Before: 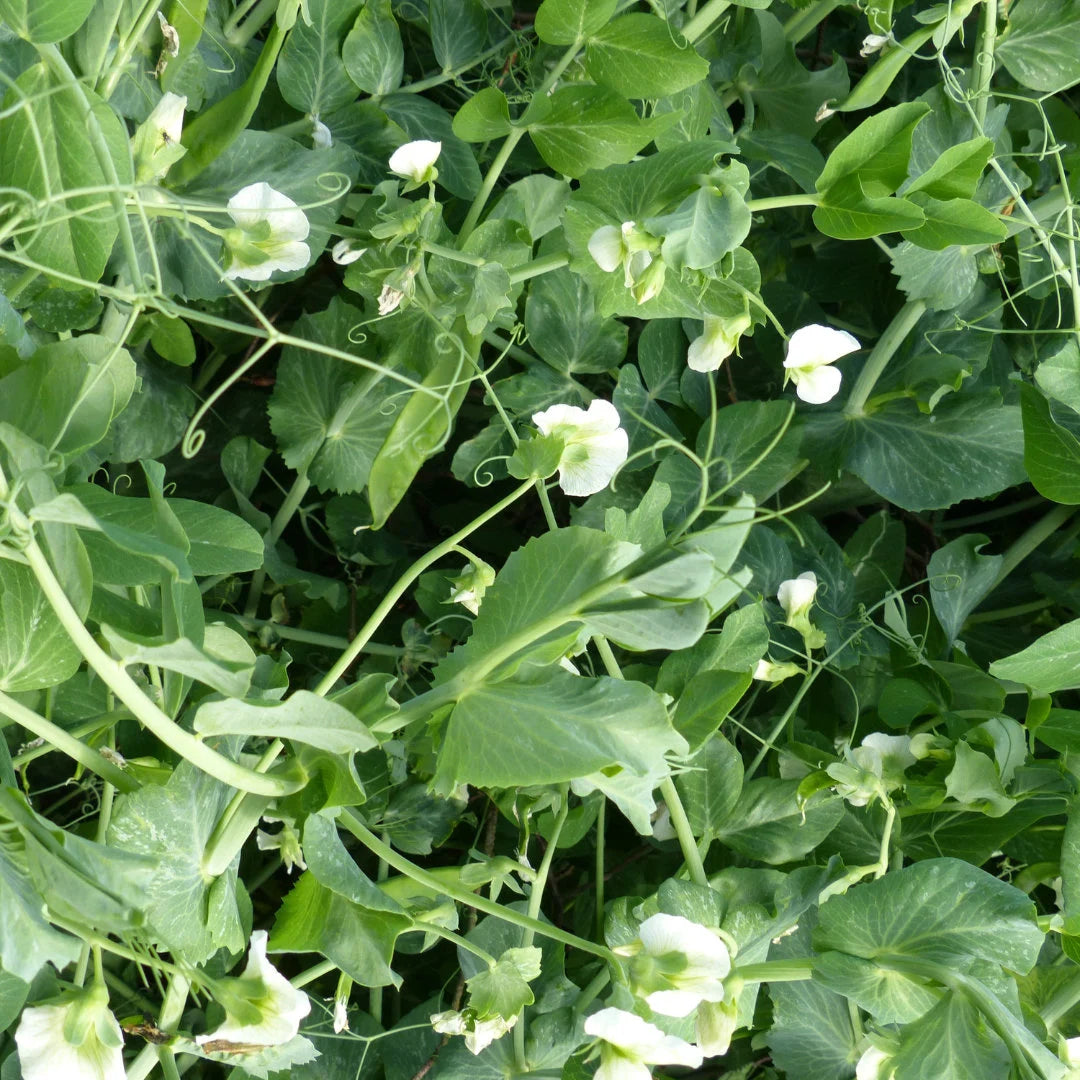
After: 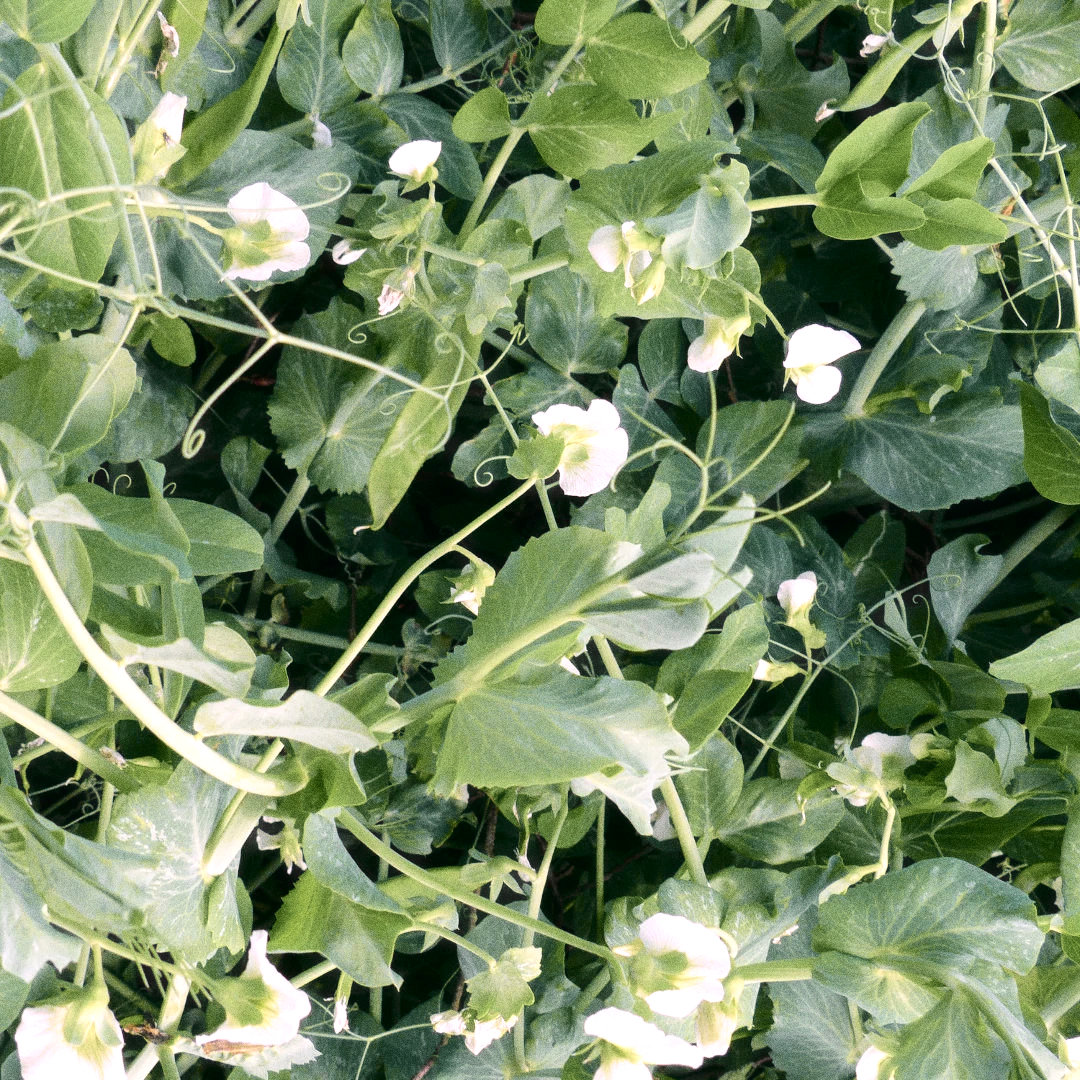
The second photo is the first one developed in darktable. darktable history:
grain: coarseness 0.09 ISO, strength 40%
tone curve: curves: ch0 [(0, 0) (0.081, 0.044) (0.185, 0.145) (0.283, 0.273) (0.405, 0.449) (0.495, 0.554) (0.686, 0.743) (0.826, 0.853) (0.978, 0.988)]; ch1 [(0, 0) (0.147, 0.166) (0.321, 0.362) (0.371, 0.402) (0.423, 0.426) (0.479, 0.472) (0.505, 0.497) (0.521, 0.506) (0.551, 0.546) (0.586, 0.571) (0.625, 0.638) (0.68, 0.715) (1, 1)]; ch2 [(0, 0) (0.346, 0.378) (0.404, 0.427) (0.502, 0.498) (0.531, 0.517) (0.547, 0.526) (0.582, 0.571) (0.629, 0.626) (0.717, 0.678) (1, 1)], color space Lab, independent channels, preserve colors none
haze removal: strength -0.09, distance 0.358, compatibility mode true, adaptive false
white balance: red 1.188, blue 1.11
